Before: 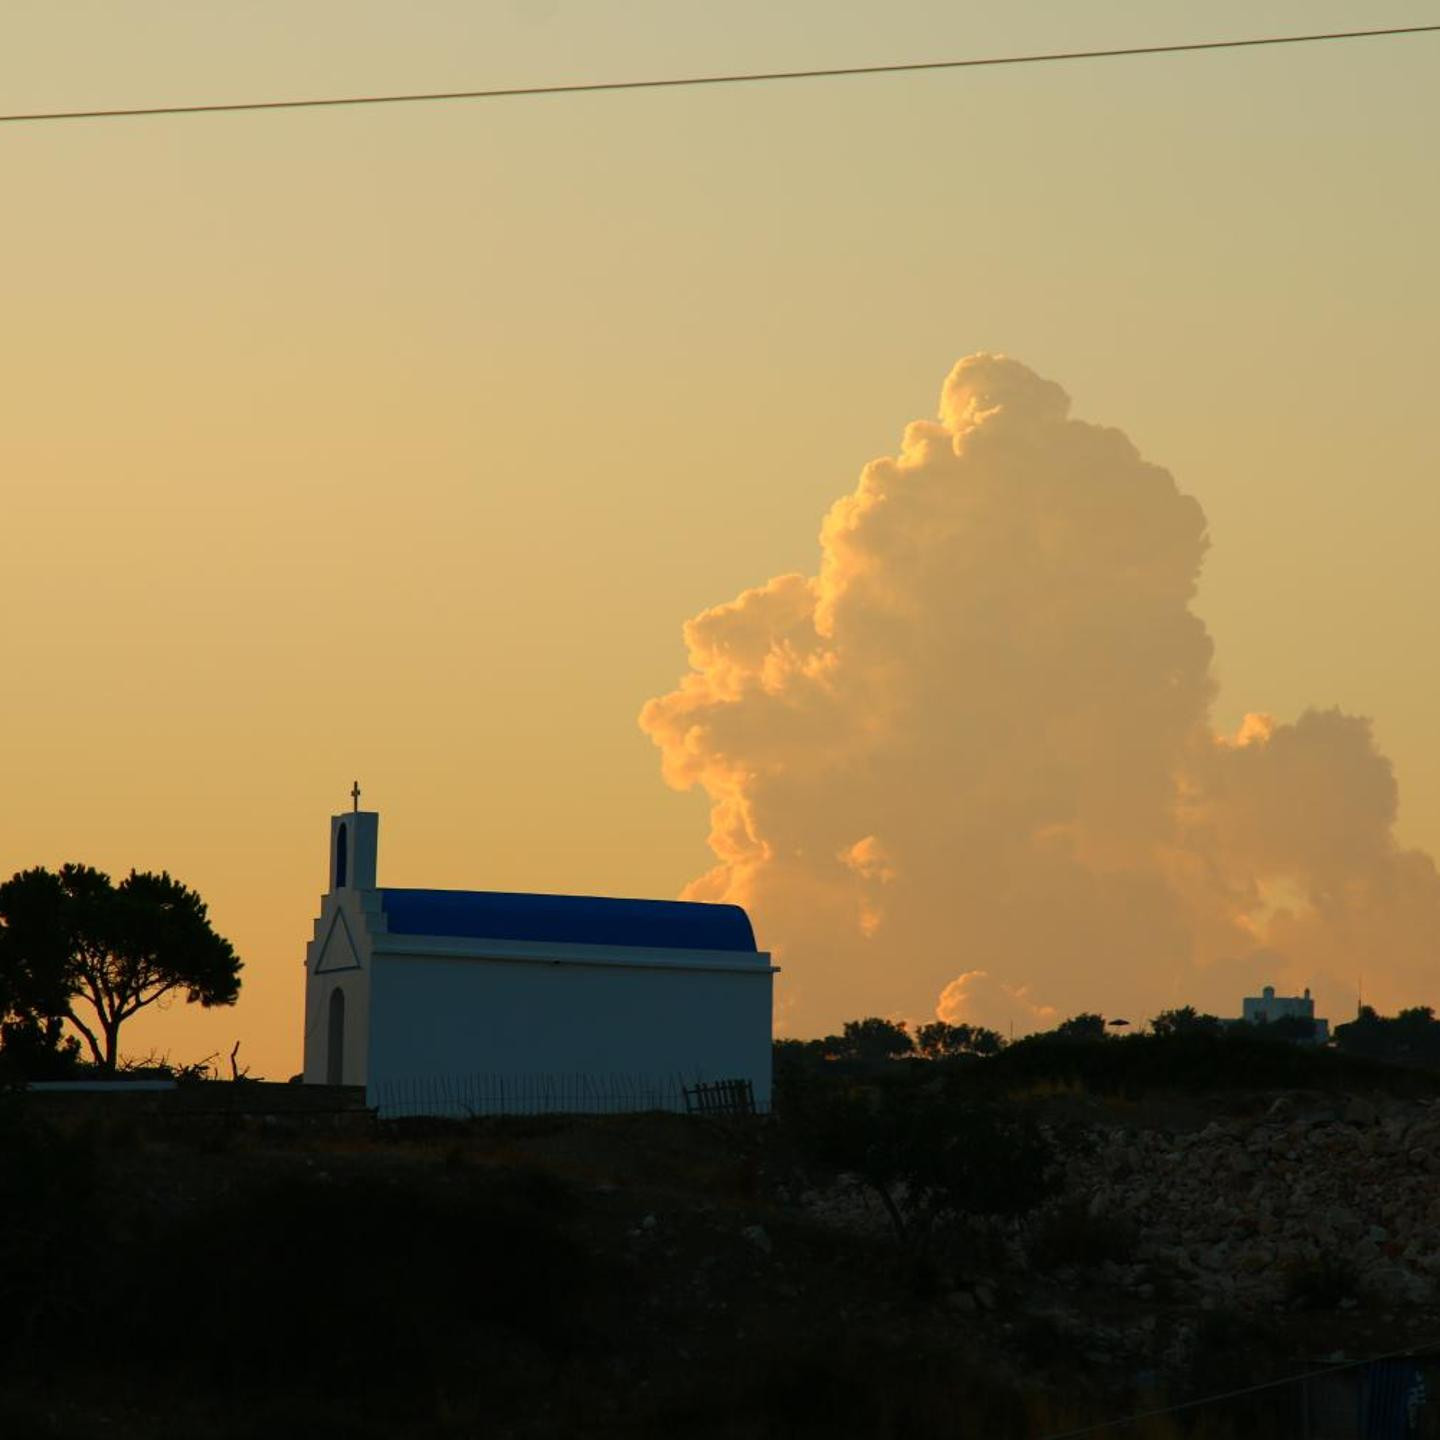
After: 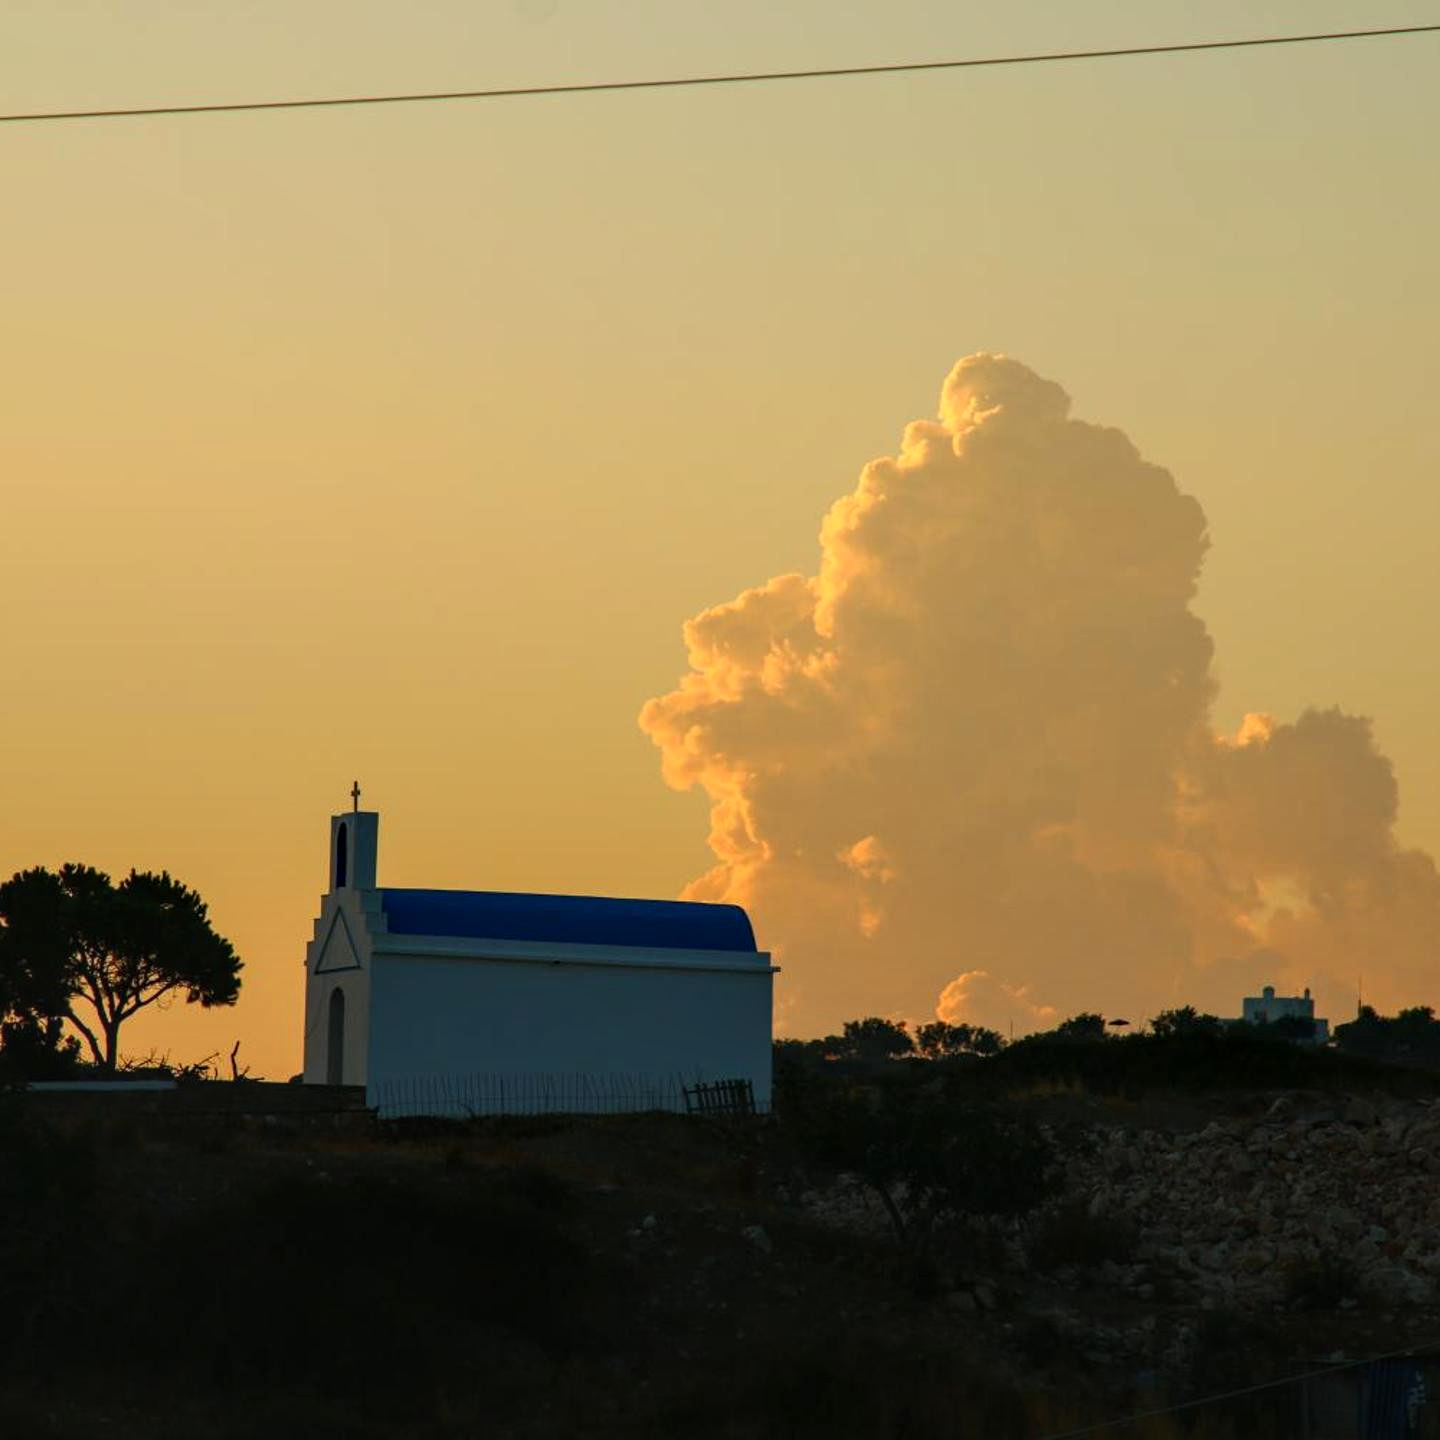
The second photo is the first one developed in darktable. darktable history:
local contrast: detail 130%
contrast brightness saturation: contrast 0.04, saturation 0.07
